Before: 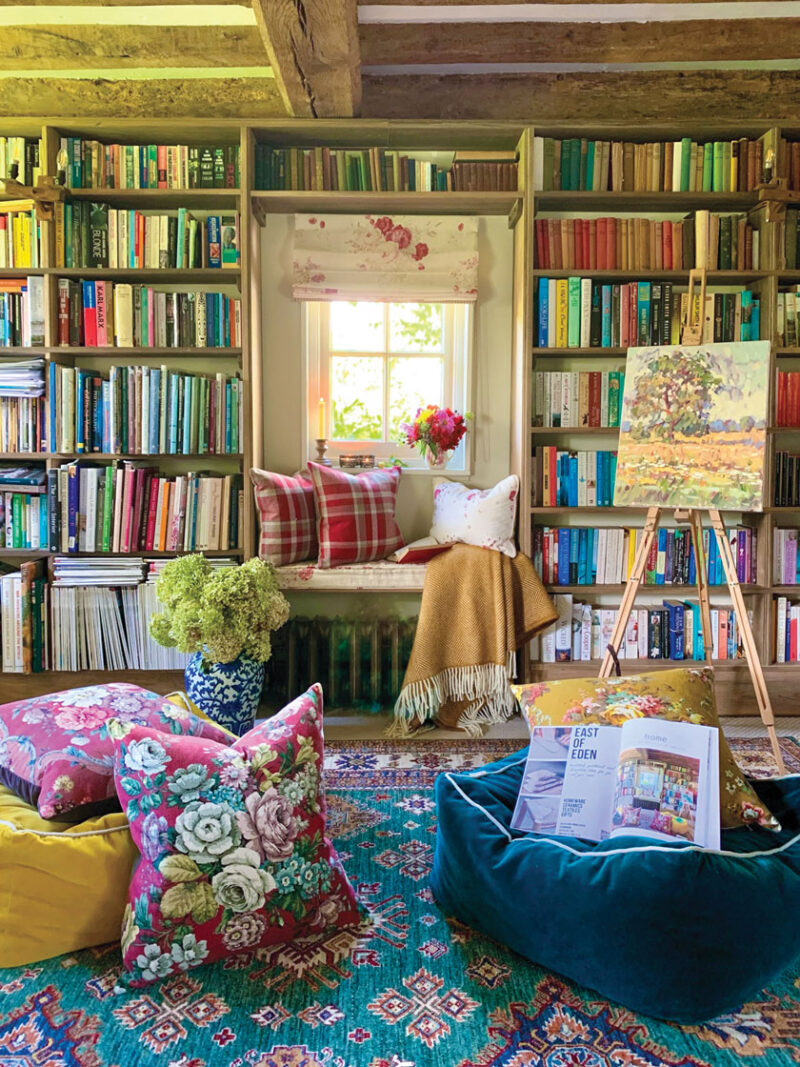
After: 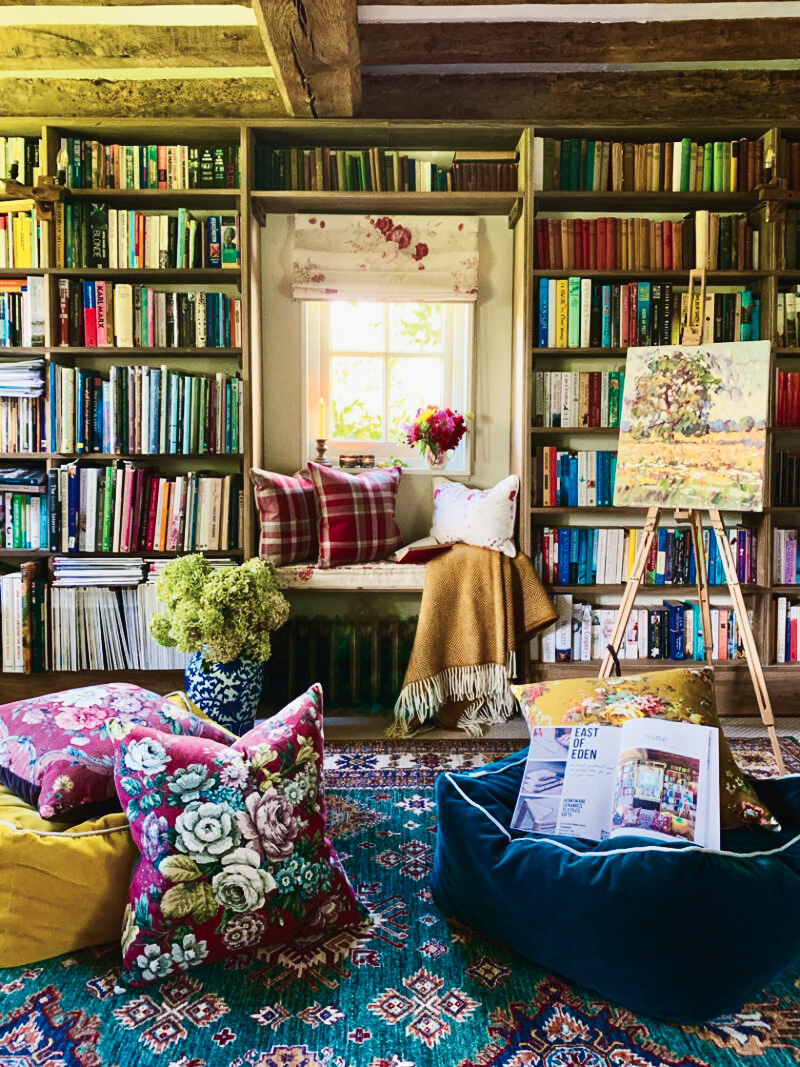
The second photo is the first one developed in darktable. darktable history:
tone curve: curves: ch0 [(0, 0.023) (0.217, 0.19) (0.754, 0.801) (1, 0.977)]; ch1 [(0, 0) (0.392, 0.398) (0.5, 0.5) (0.521, 0.529) (0.56, 0.592) (1, 1)]; ch2 [(0, 0) (0.5, 0.5) (0.579, 0.561) (0.65, 0.657) (1, 1)], preserve colors none
color correction: highlights b* -0.017, saturation 0.836
contrast brightness saturation: contrast 0.203, brightness -0.113, saturation 0.097
